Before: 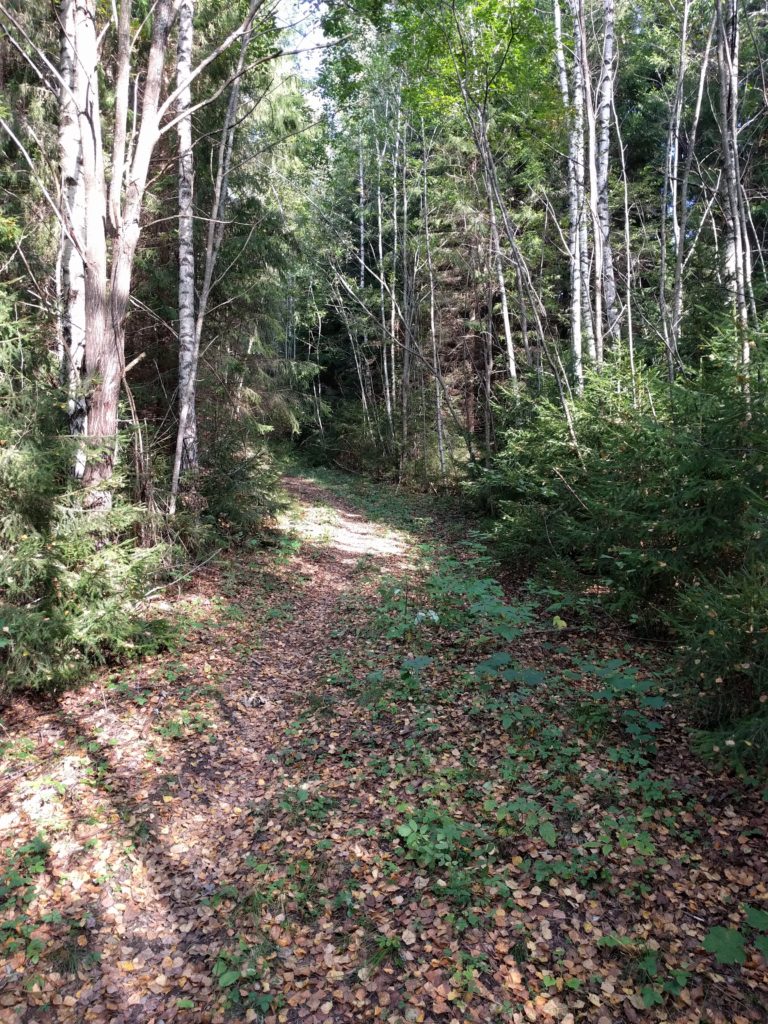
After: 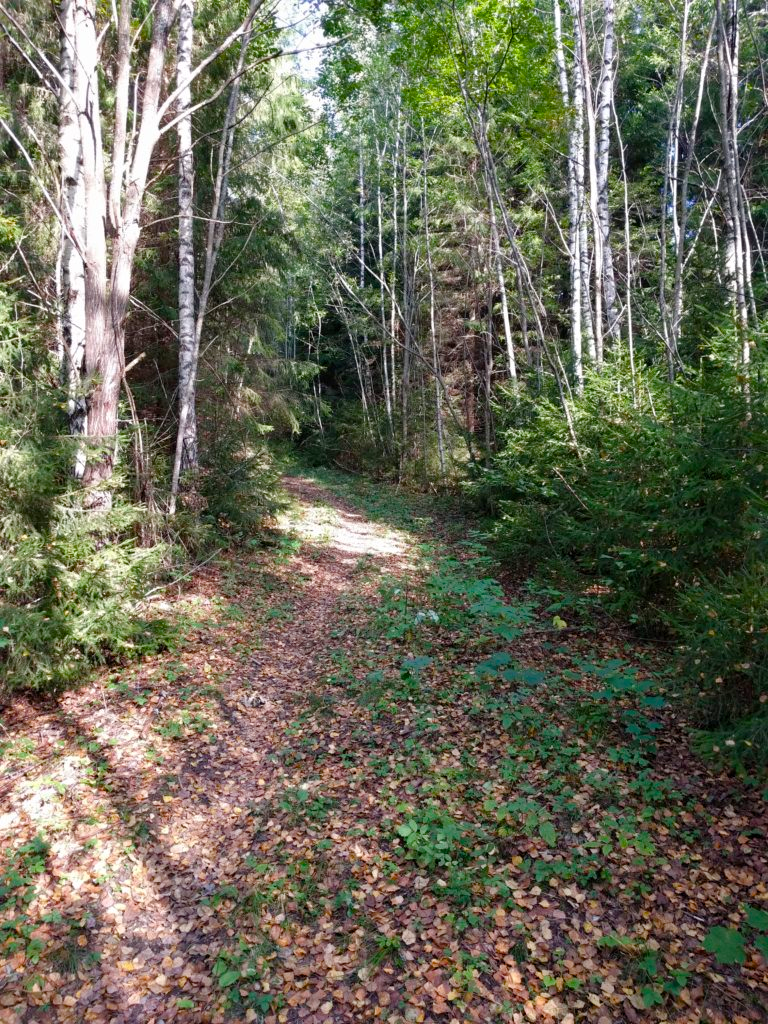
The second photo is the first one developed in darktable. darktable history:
tone equalizer: on, module defaults
color balance rgb: perceptual saturation grading › global saturation 35%, perceptual saturation grading › highlights -30%, perceptual saturation grading › shadows 35%, perceptual brilliance grading › global brilliance 3%, perceptual brilliance grading › highlights -3%, perceptual brilliance grading › shadows 3%
